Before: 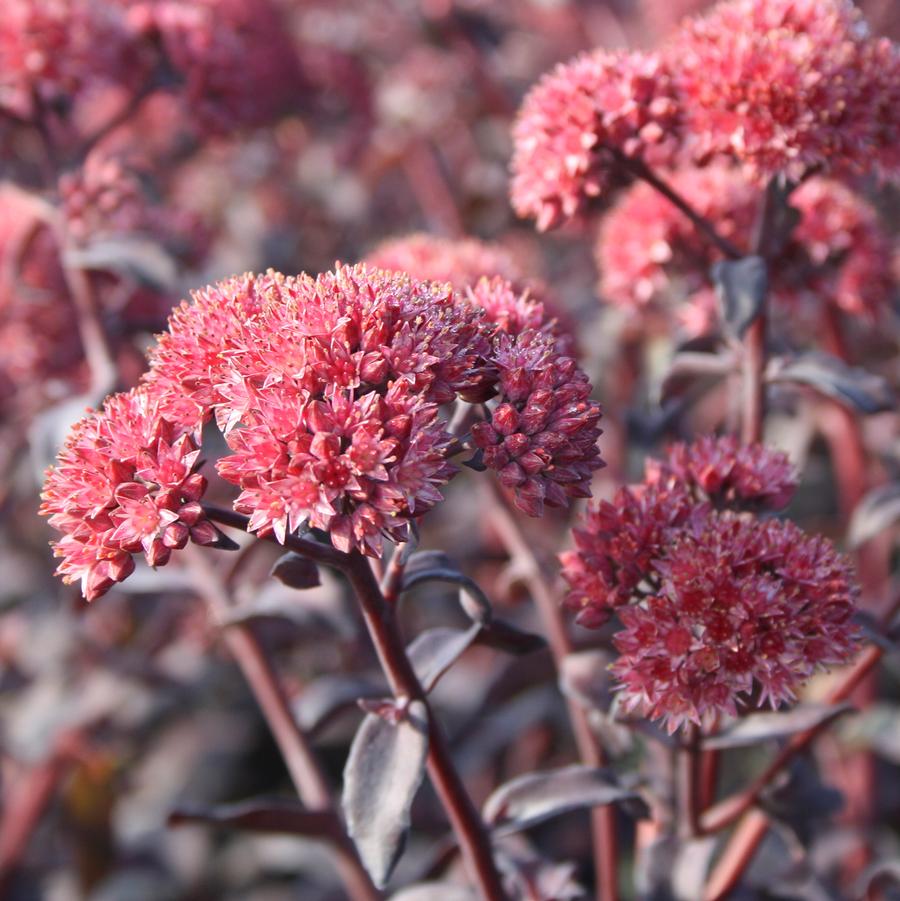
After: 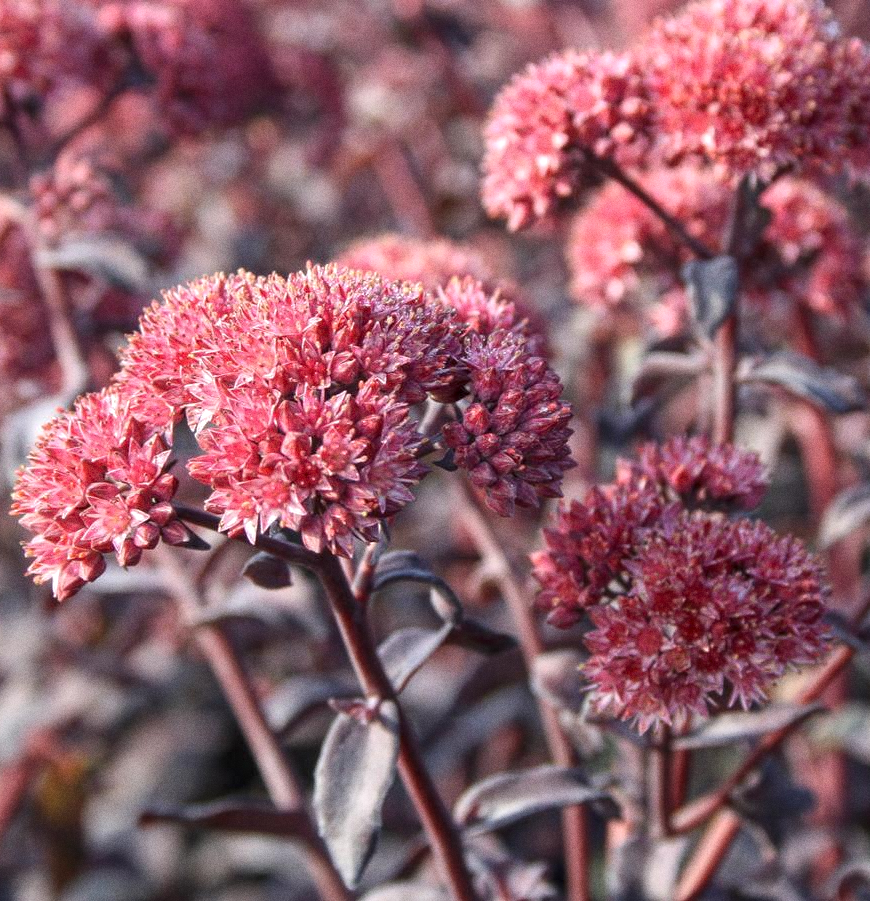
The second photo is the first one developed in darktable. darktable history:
crop and rotate: left 3.238%
grain: coarseness 3.21 ISO
color correction: saturation 0.98
local contrast: highlights 99%, shadows 86%, detail 160%, midtone range 0.2
